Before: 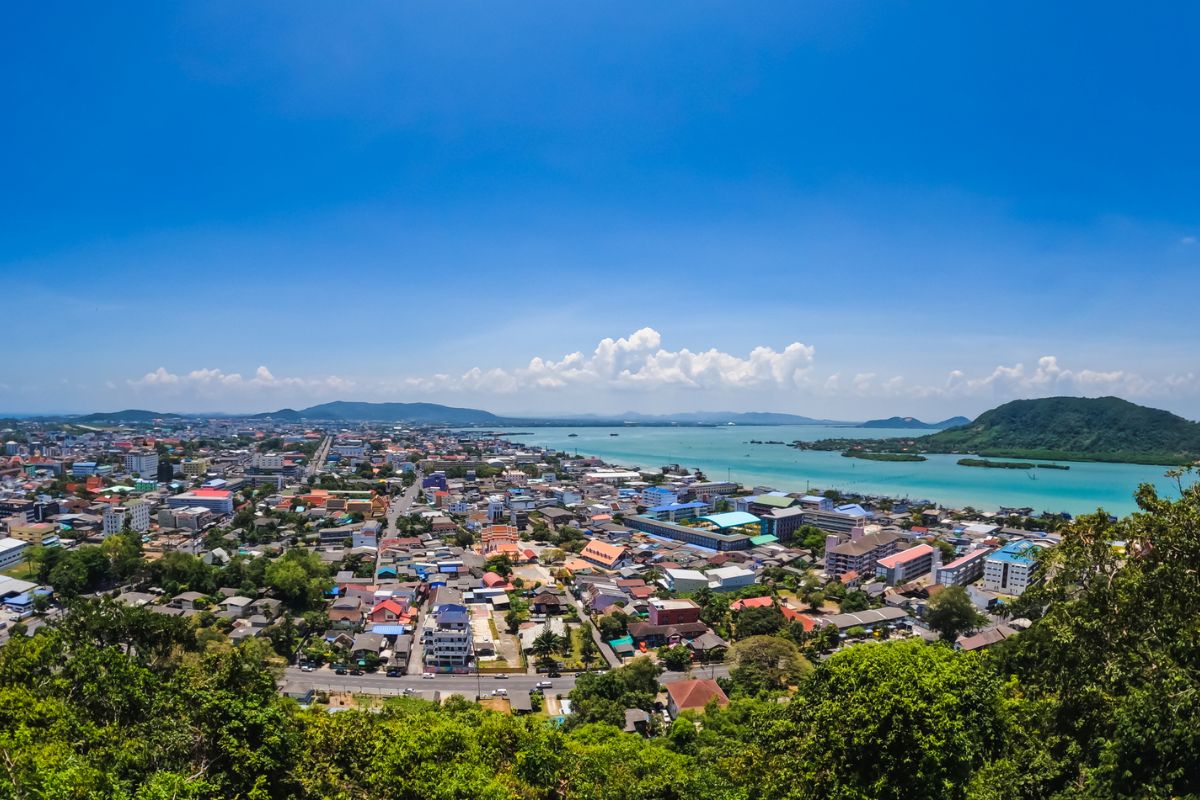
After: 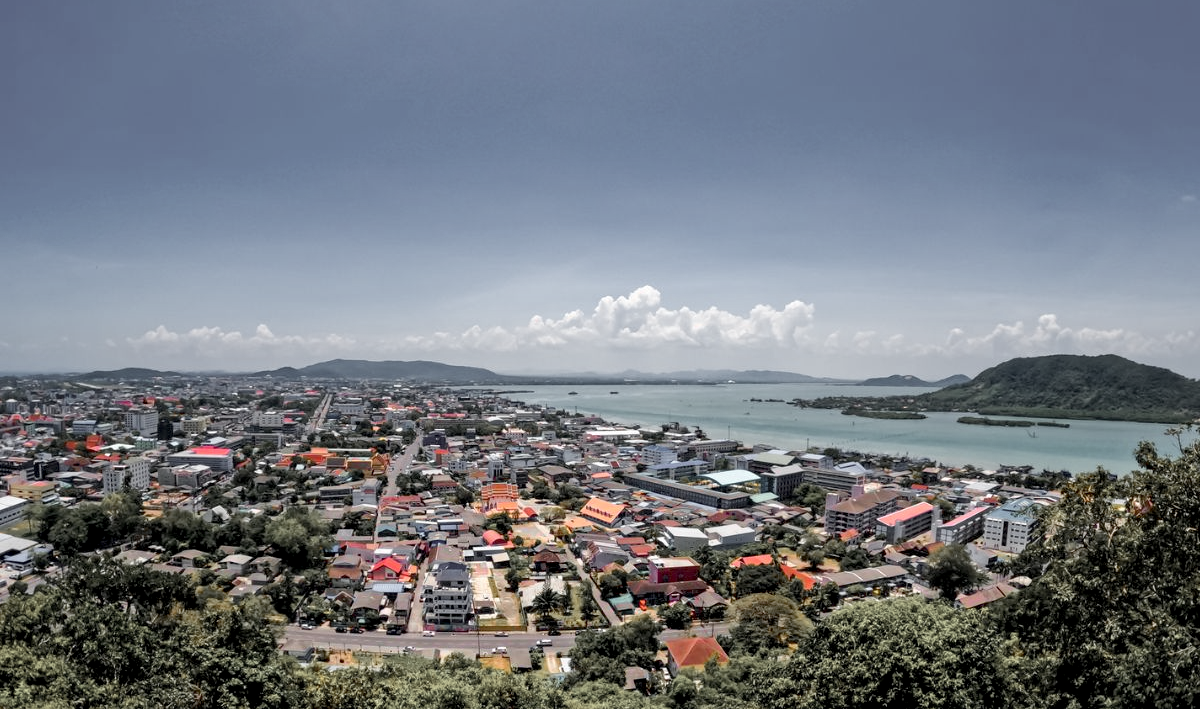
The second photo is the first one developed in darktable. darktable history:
color zones: curves: ch1 [(0, 0.638) (0.193, 0.442) (0.286, 0.15) (0.429, 0.14) (0.571, 0.142) (0.714, 0.154) (0.857, 0.175) (1, 0.638)]
exposure: black level correction 0.009, exposure 0.12 EV, compensate highlight preservation false
crop and rotate: top 5.446%, bottom 5.879%
